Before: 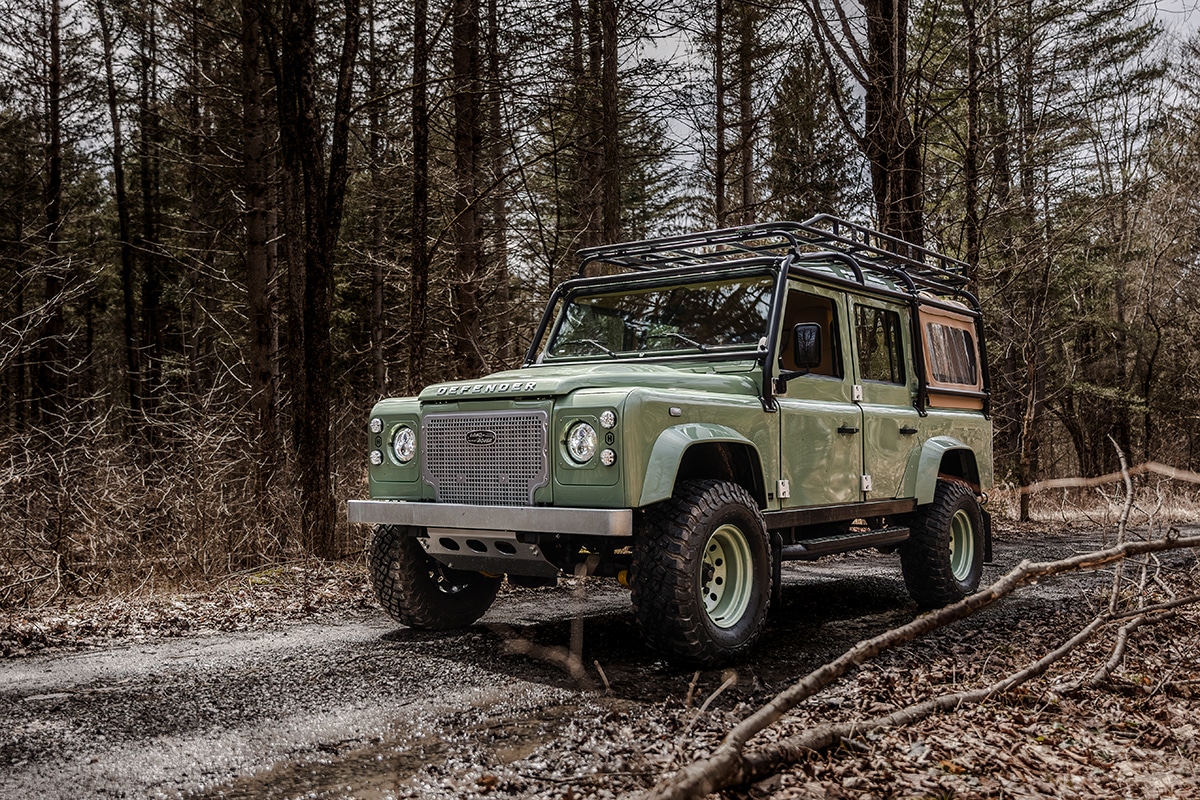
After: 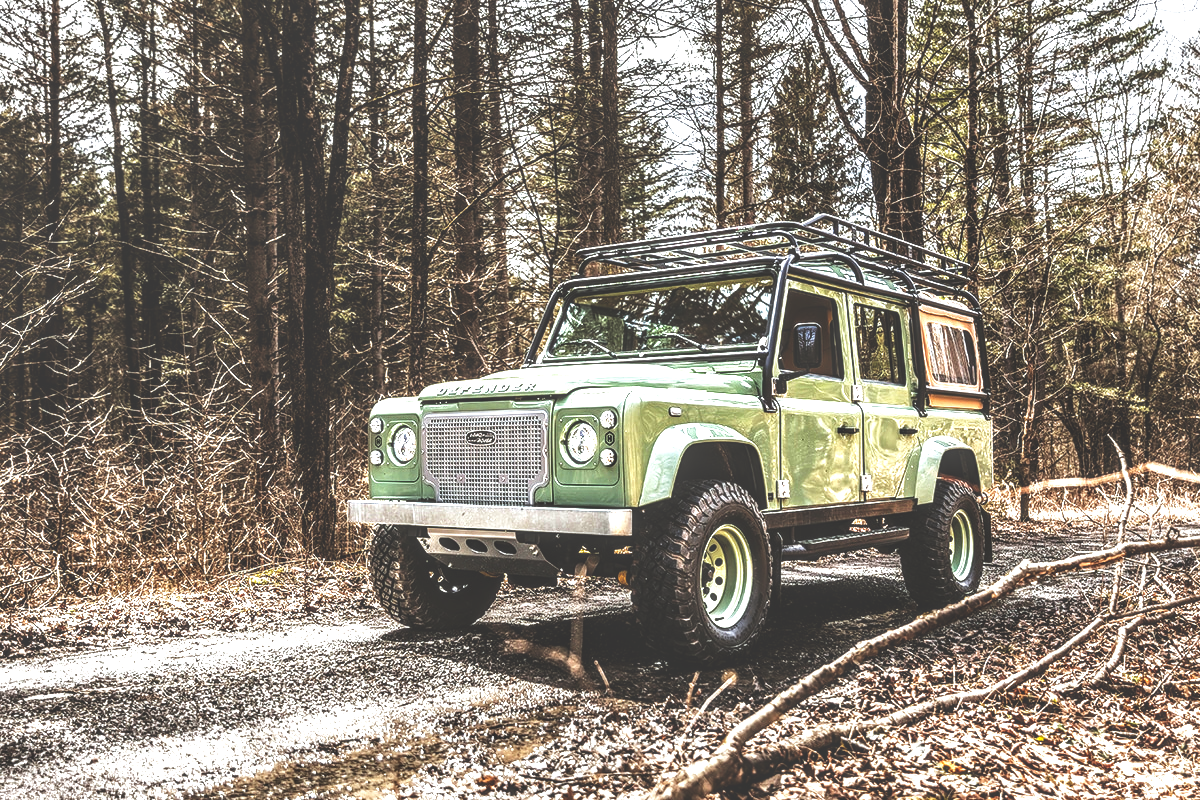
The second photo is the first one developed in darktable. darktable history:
color balance: lift [1.004, 1.002, 1.002, 0.998], gamma [1, 1.007, 1.002, 0.993], gain [1, 0.977, 1.013, 1.023], contrast -3.64%
local contrast: detail 160%
exposure: black level correction 0, exposure 1.379 EV, compensate exposure bias true, compensate highlight preservation false
base curve: curves: ch0 [(0, 0.036) (0.007, 0.037) (0.604, 0.887) (1, 1)], preserve colors none
shadows and highlights: on, module defaults
